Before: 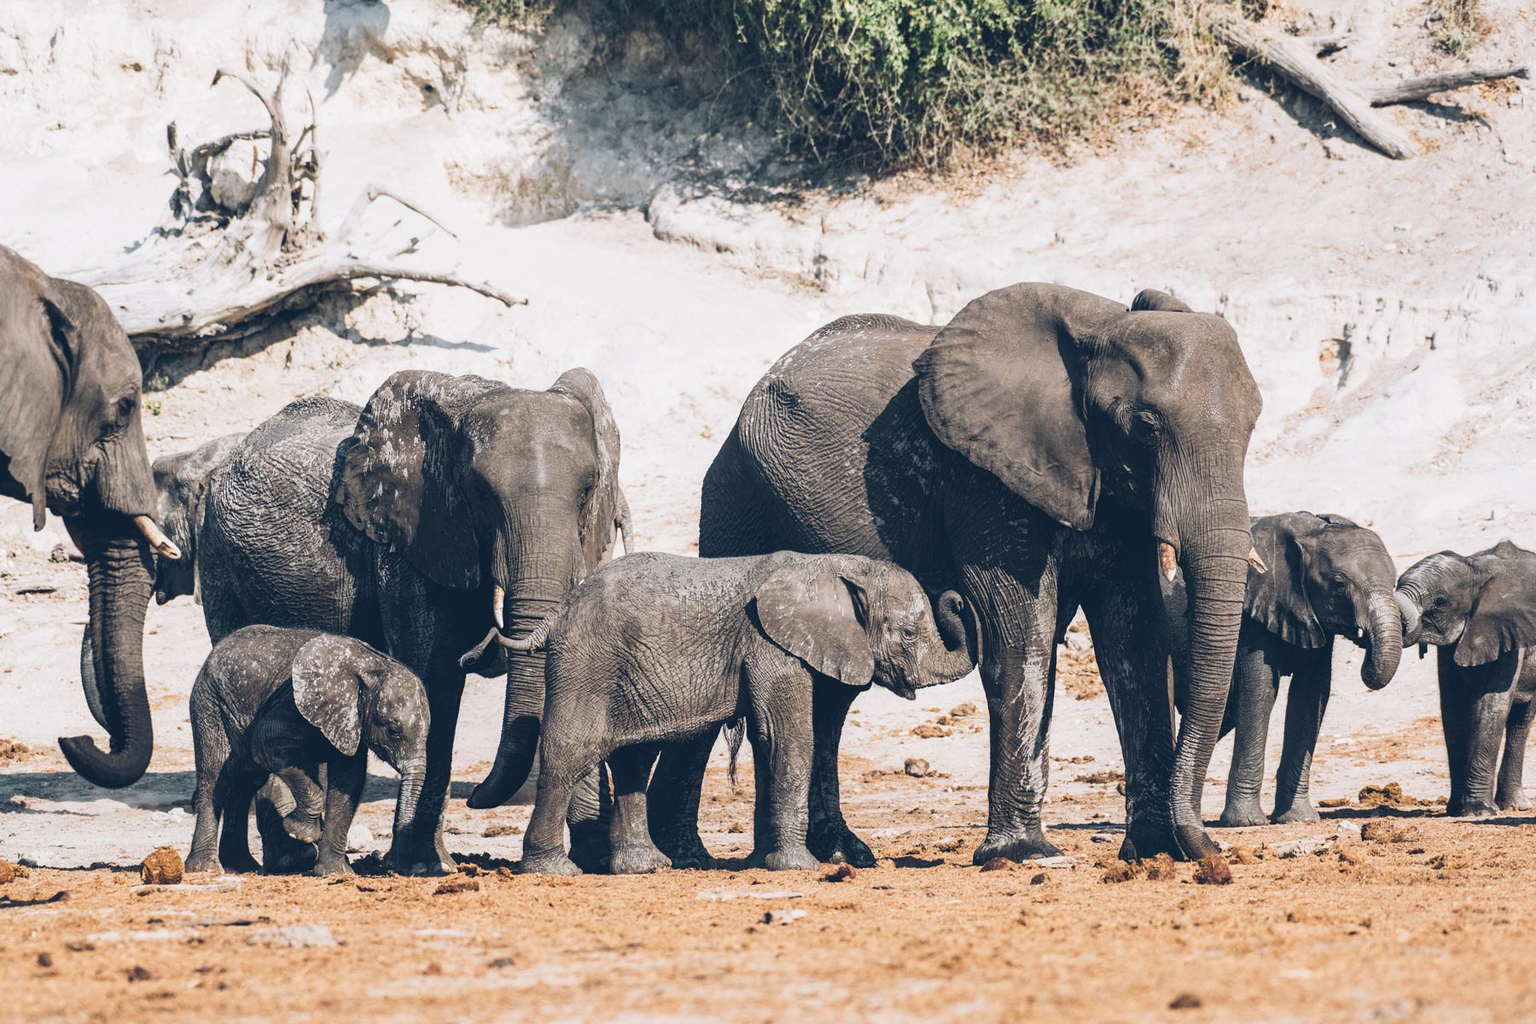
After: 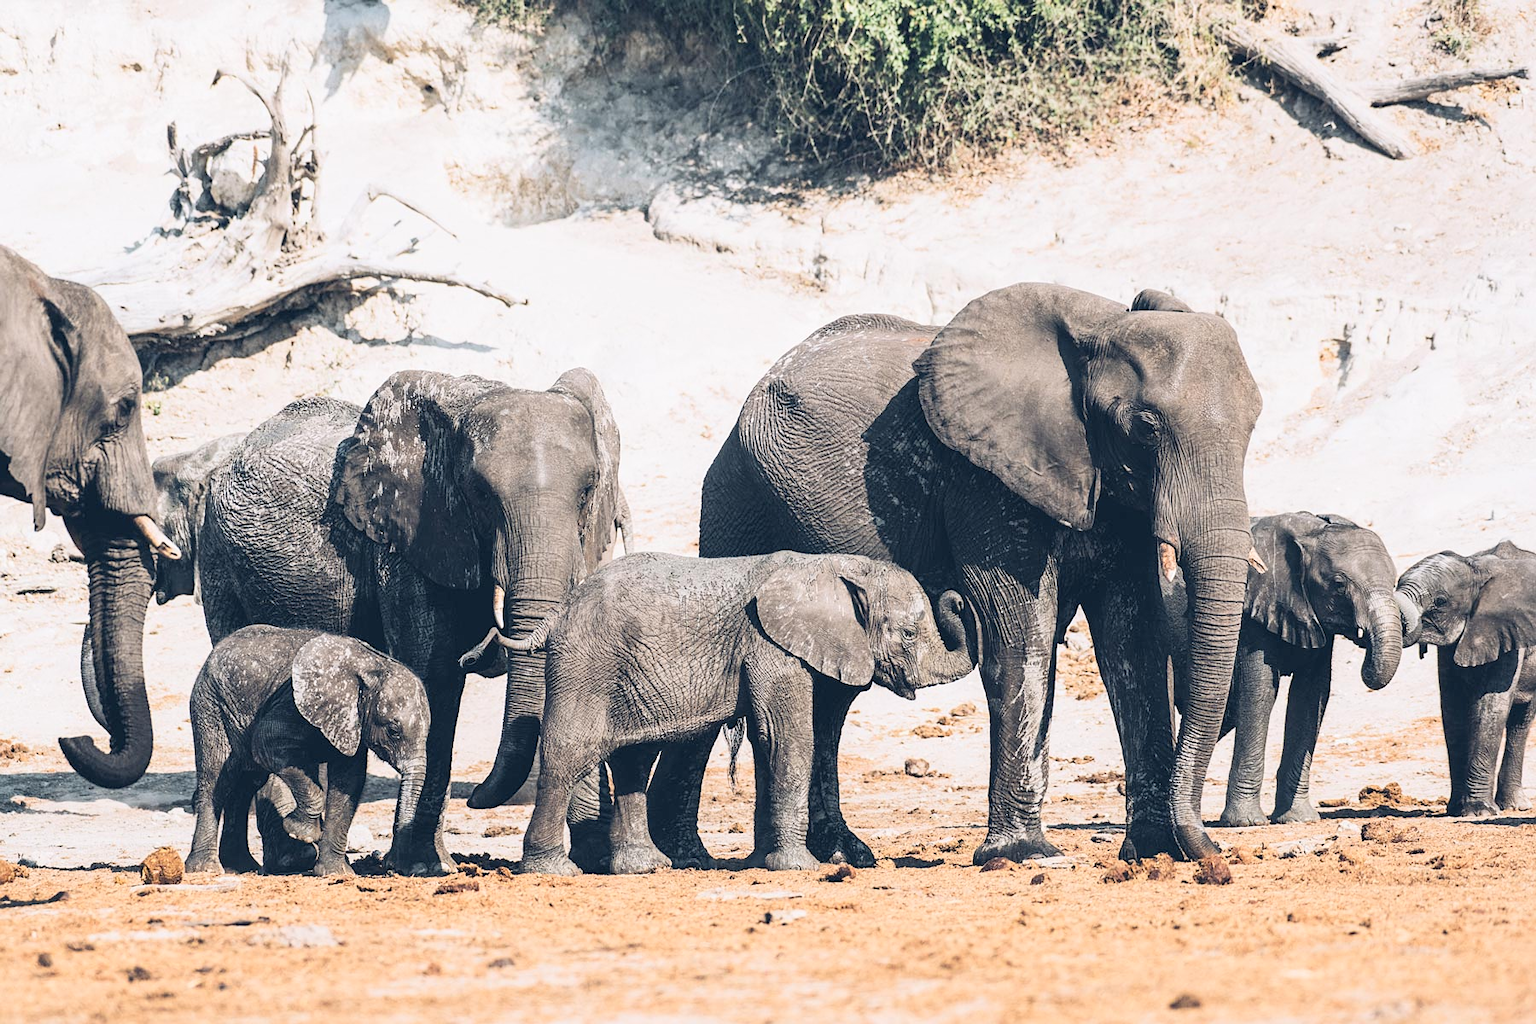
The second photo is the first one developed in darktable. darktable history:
tone curve: curves: ch0 [(0, 0) (0.004, 0.001) (0.133, 0.151) (0.325, 0.399) (0.475, 0.579) (0.832, 0.902) (1, 1)], color space Lab, independent channels, preserve colors none
sharpen: radius 1.294, amount 0.295, threshold 0.05
